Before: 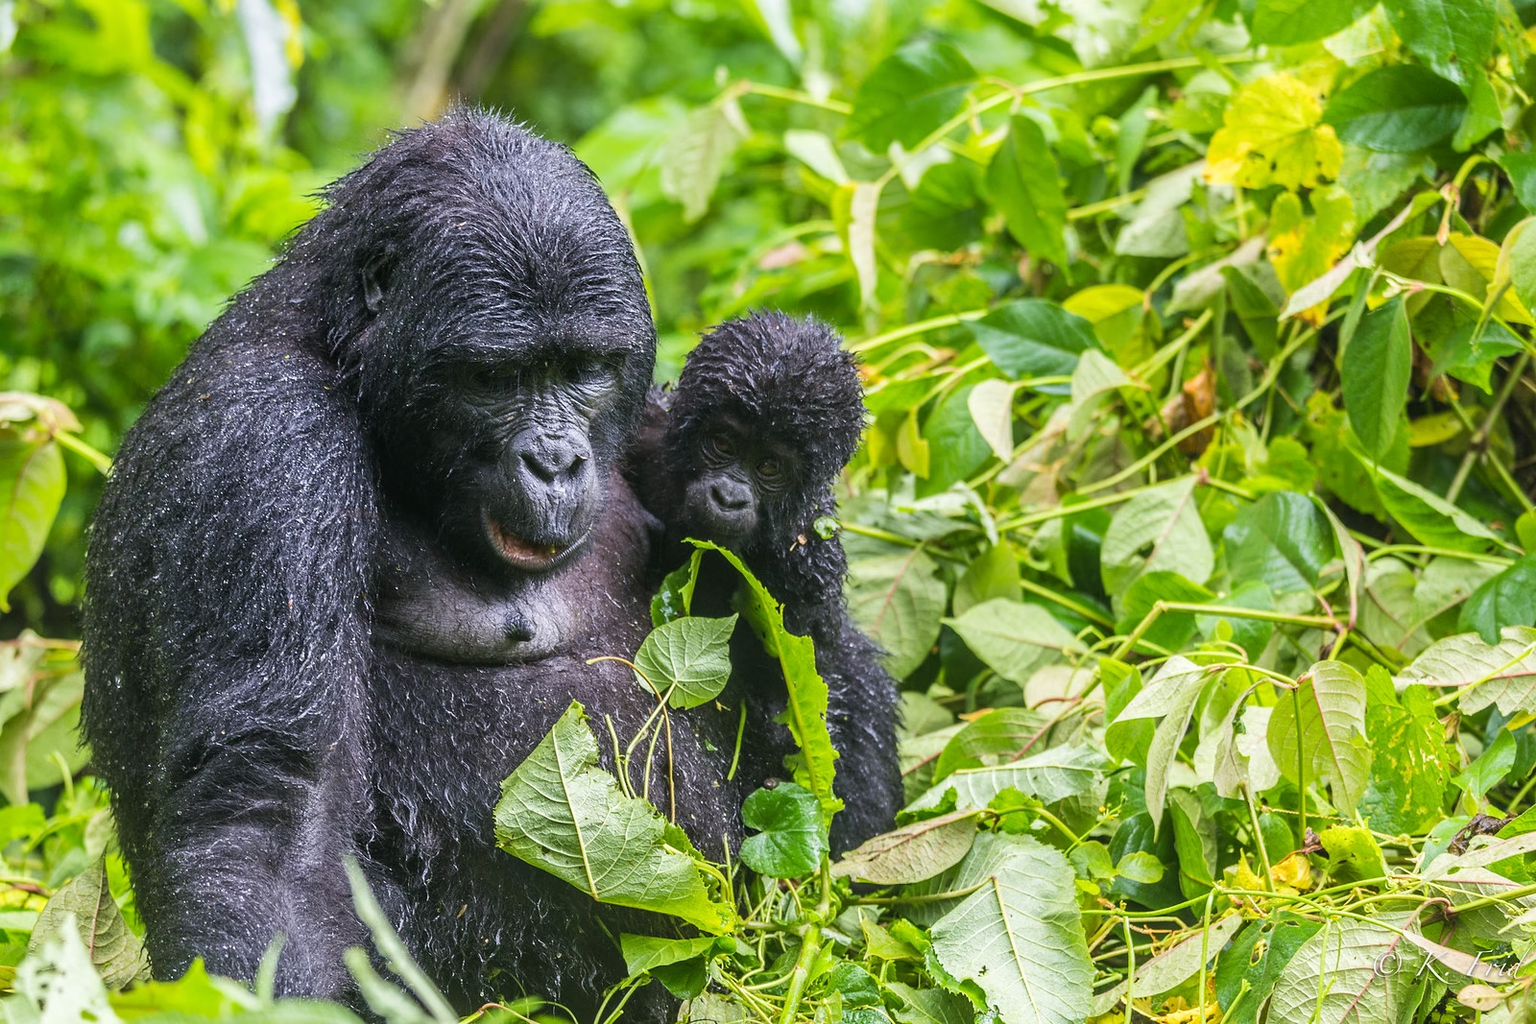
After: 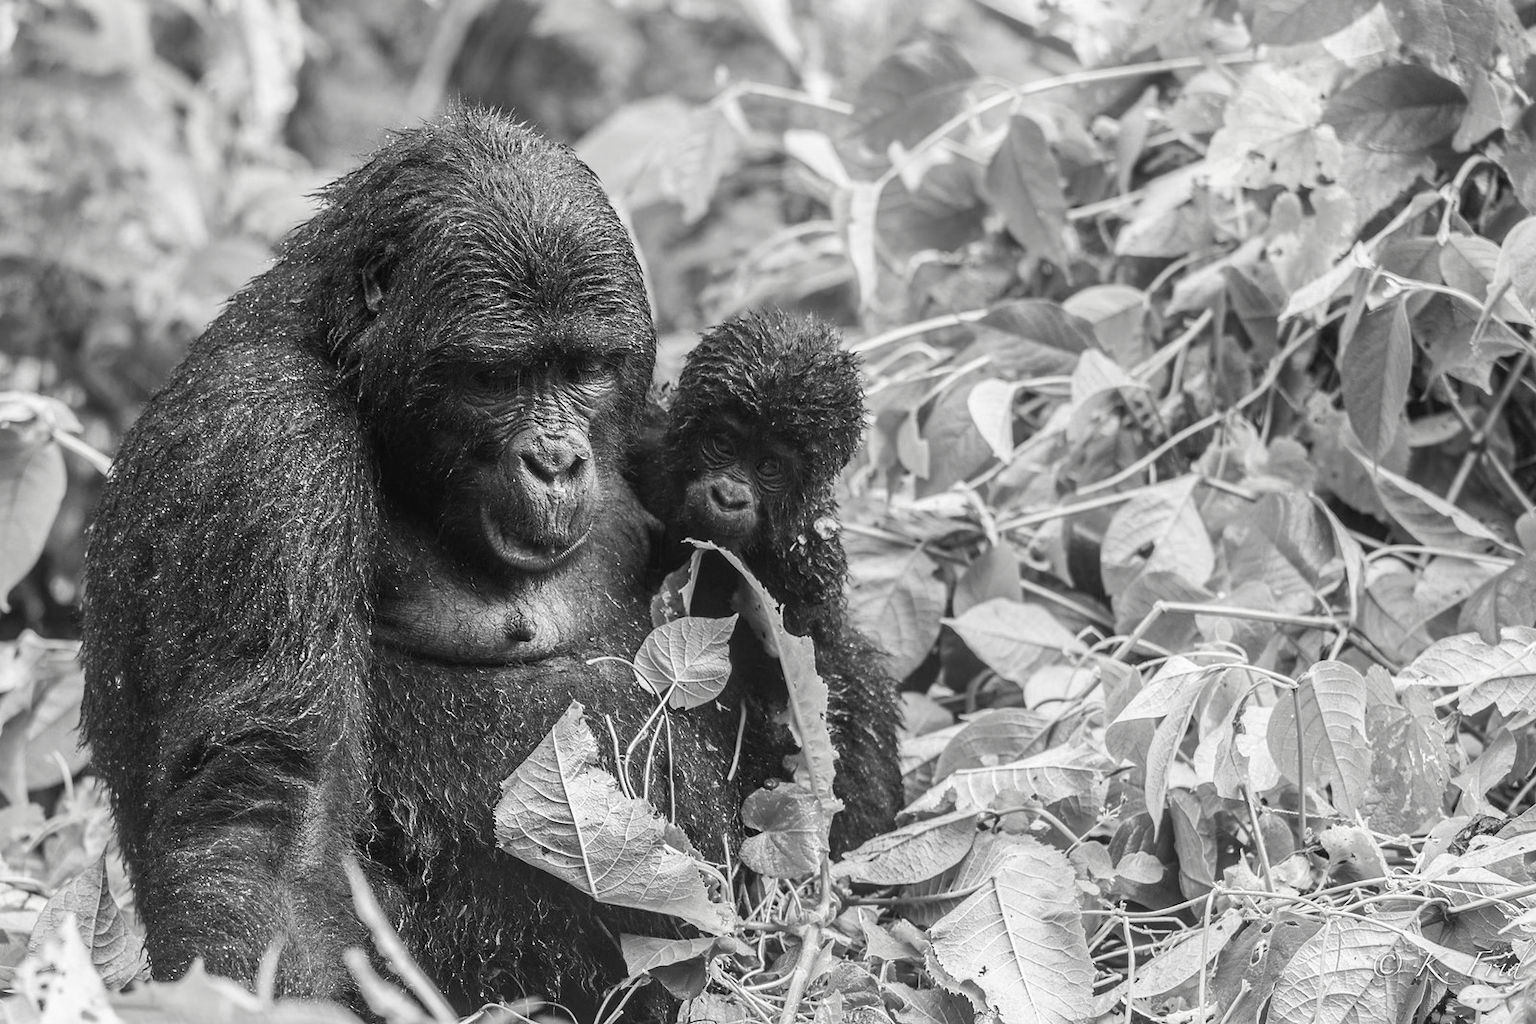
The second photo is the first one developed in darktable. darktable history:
contrast brightness saturation: saturation -0.995
